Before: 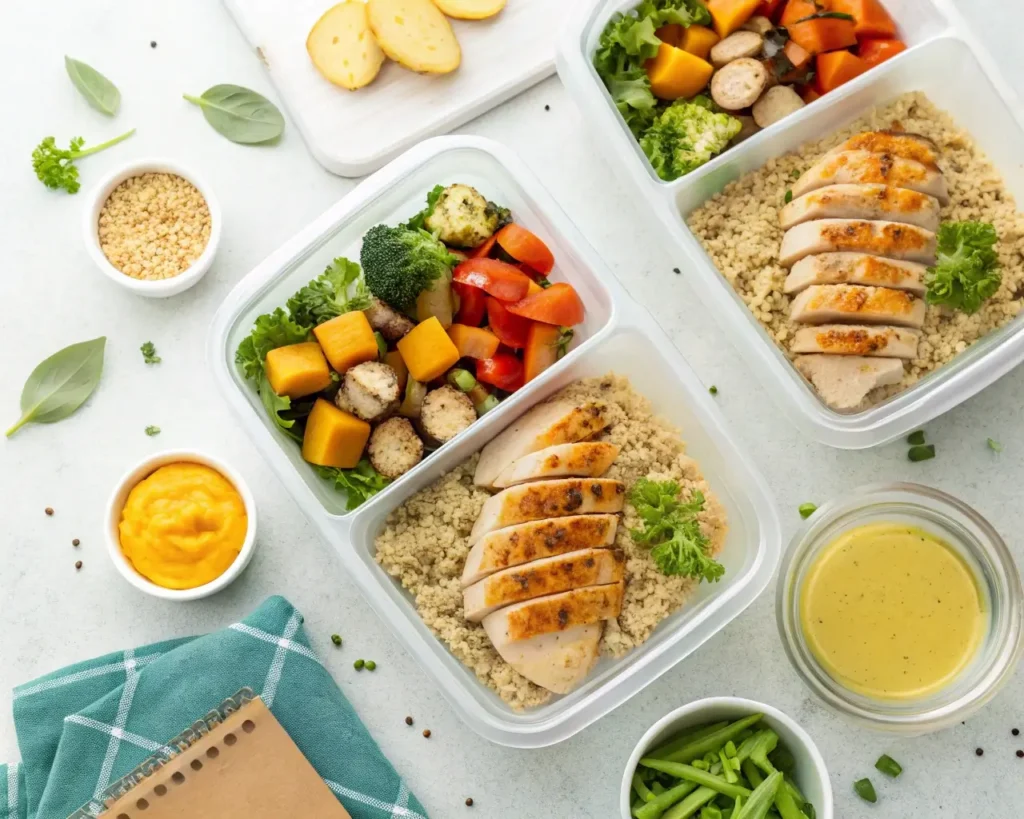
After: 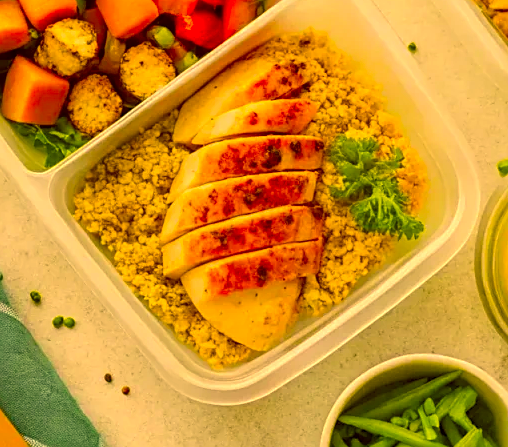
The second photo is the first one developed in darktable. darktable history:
exposure: exposure -0.069 EV, compensate highlight preservation false
crop: left 29.423%, top 41.921%, right 20.943%, bottom 3.481%
sharpen: on, module defaults
color correction: highlights a* 10.84, highlights b* 30.72, shadows a* 2.85, shadows b* 17.07, saturation 1.72
local contrast: on, module defaults
